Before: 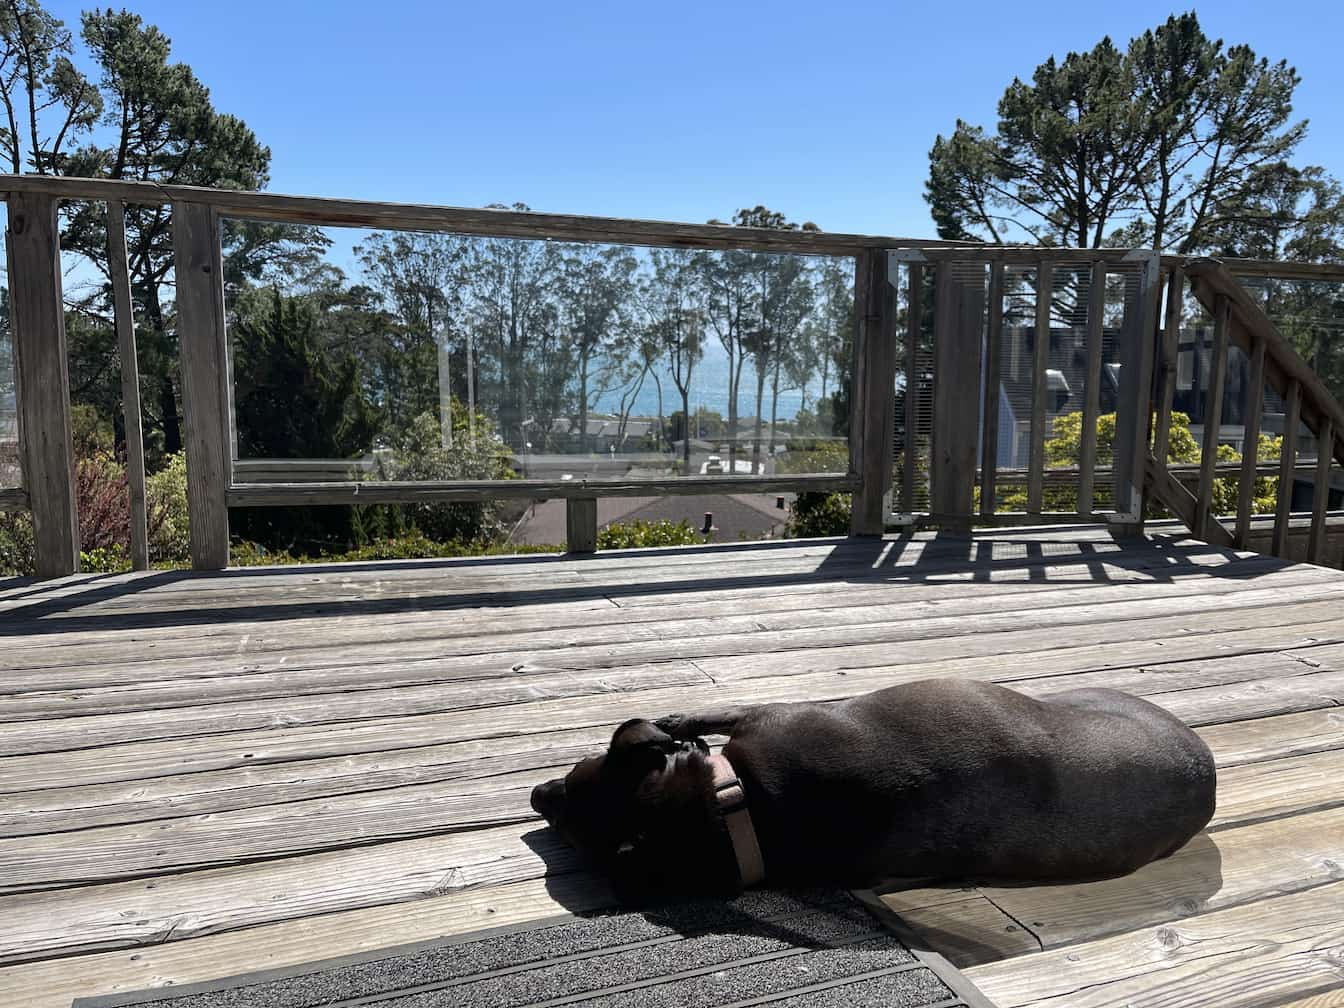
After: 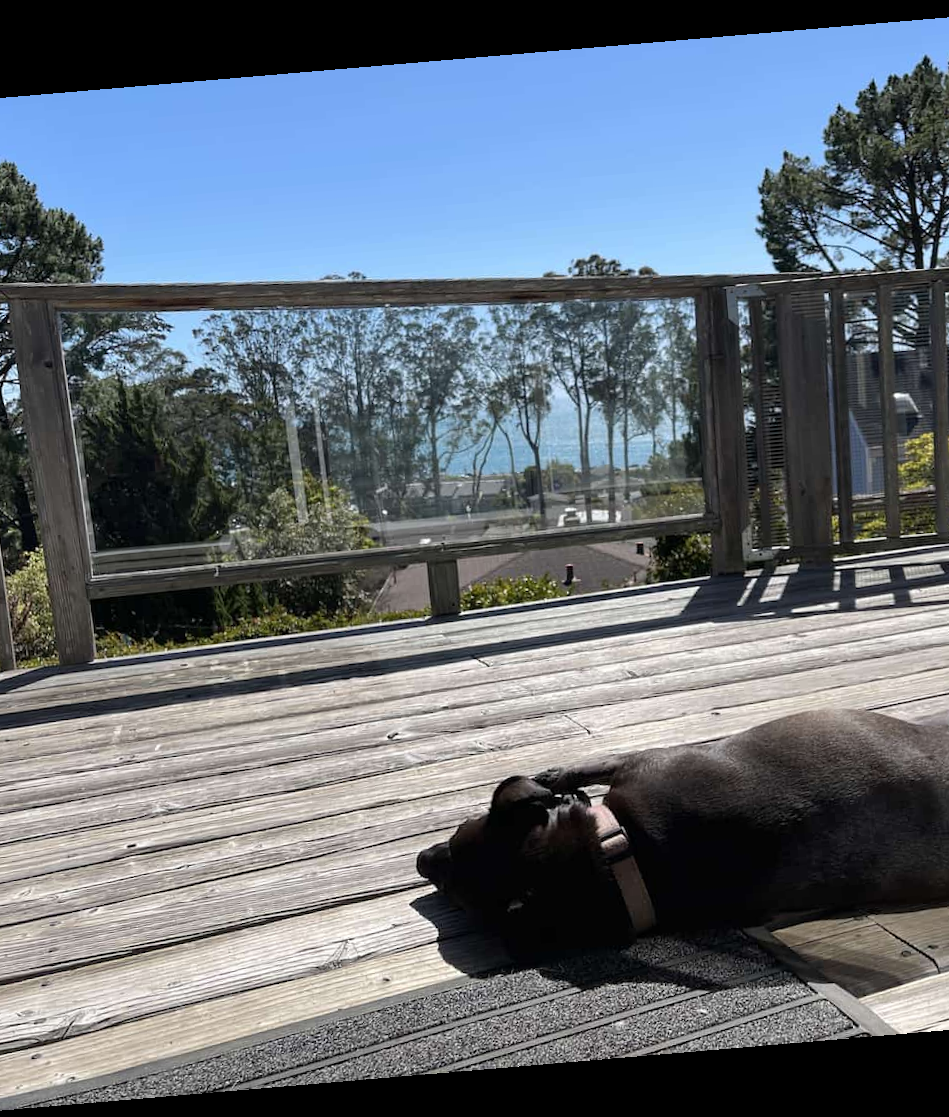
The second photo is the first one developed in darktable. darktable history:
crop and rotate: left 12.648%, right 20.685%
rotate and perspective: rotation -4.86°, automatic cropping off
